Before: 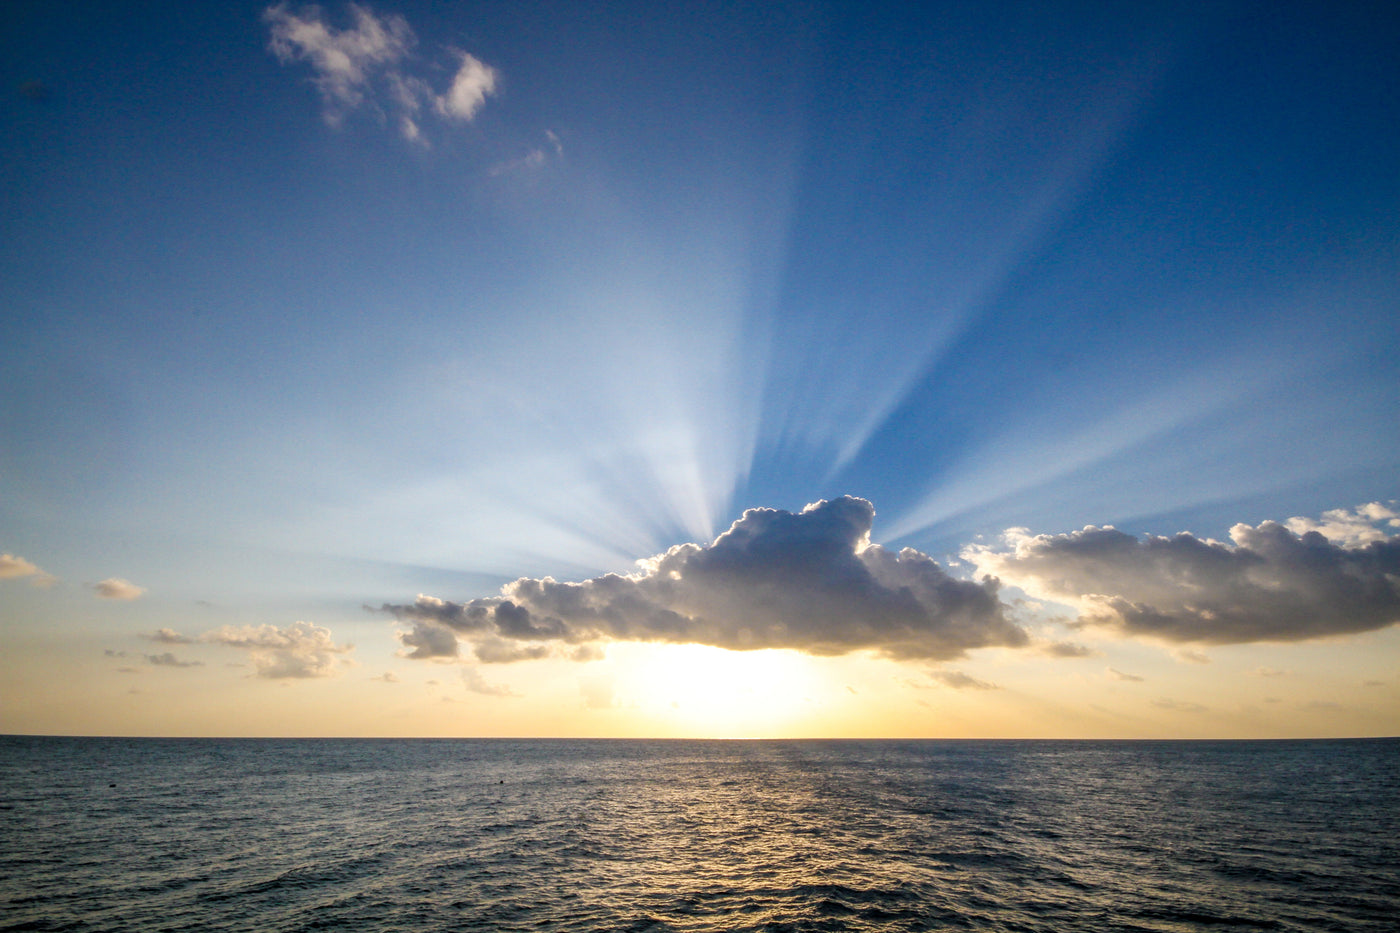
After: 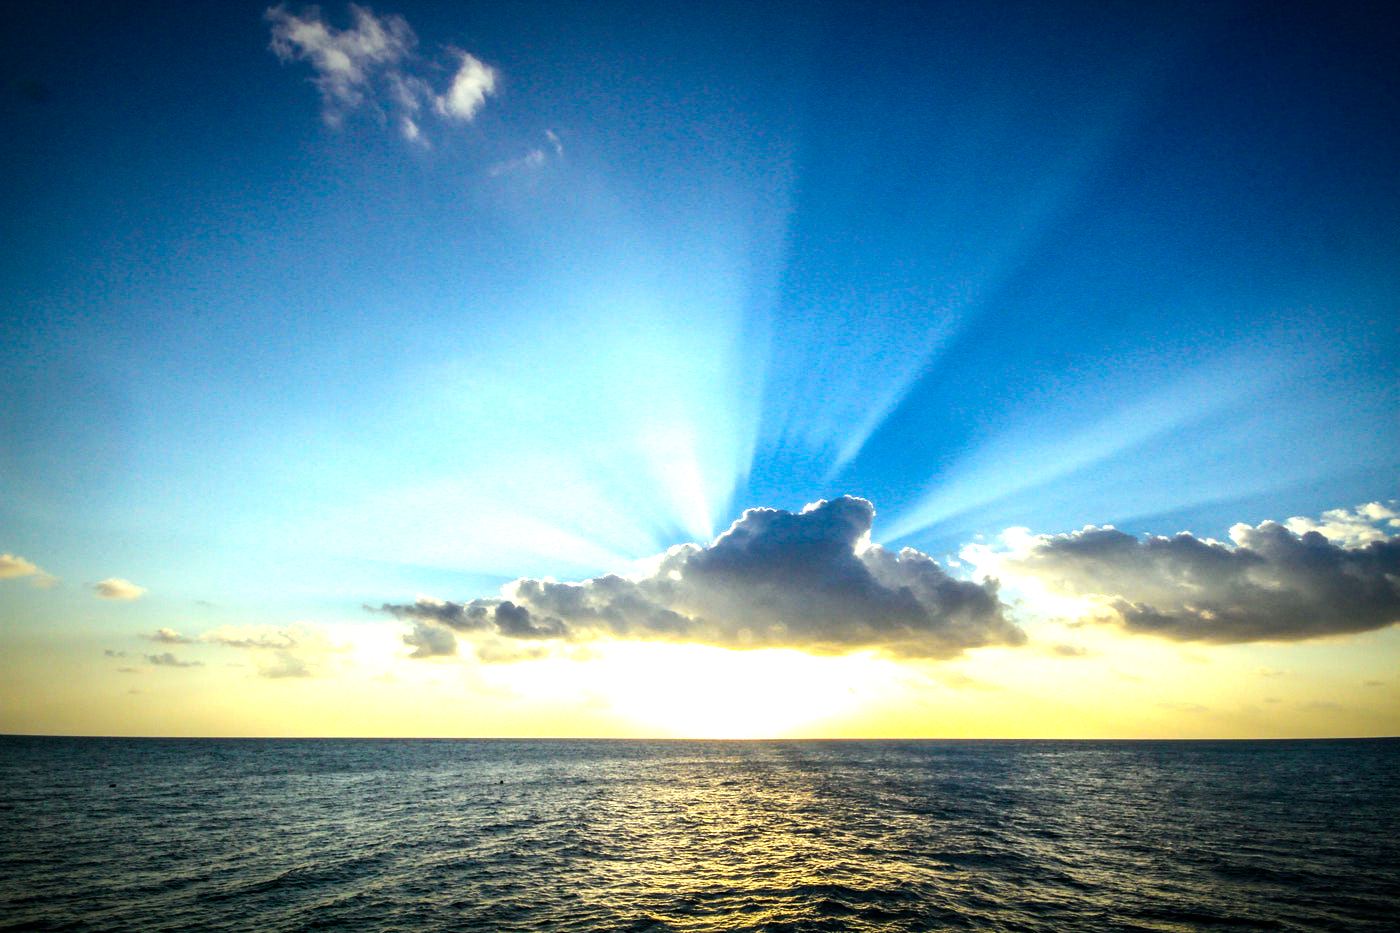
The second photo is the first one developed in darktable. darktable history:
vignetting: saturation 0.04, automatic ratio true
tone equalizer: -8 EV -0.731 EV, -7 EV -0.691 EV, -6 EV -0.625 EV, -5 EV -0.38 EV, -3 EV 0.397 EV, -2 EV 0.6 EV, -1 EV 0.699 EV, +0 EV 0.73 EV, edges refinement/feathering 500, mask exposure compensation -1.57 EV, preserve details no
color balance rgb: shadows lift › chroma 2.033%, shadows lift › hue 186.86°, highlights gain › luminance 19.706%, highlights gain › chroma 2.751%, highlights gain › hue 173.82°, perceptual saturation grading › global saturation 25.683%, global vibrance 20%
